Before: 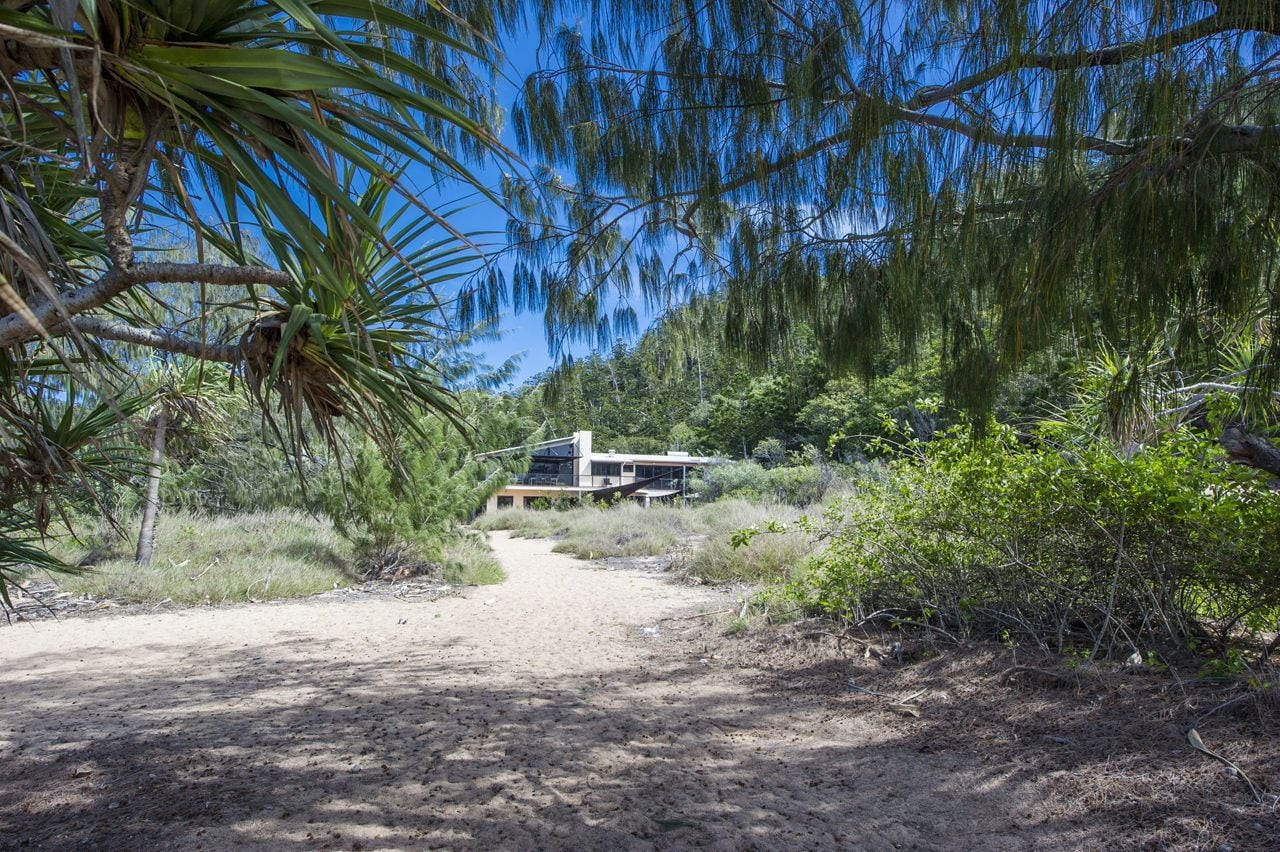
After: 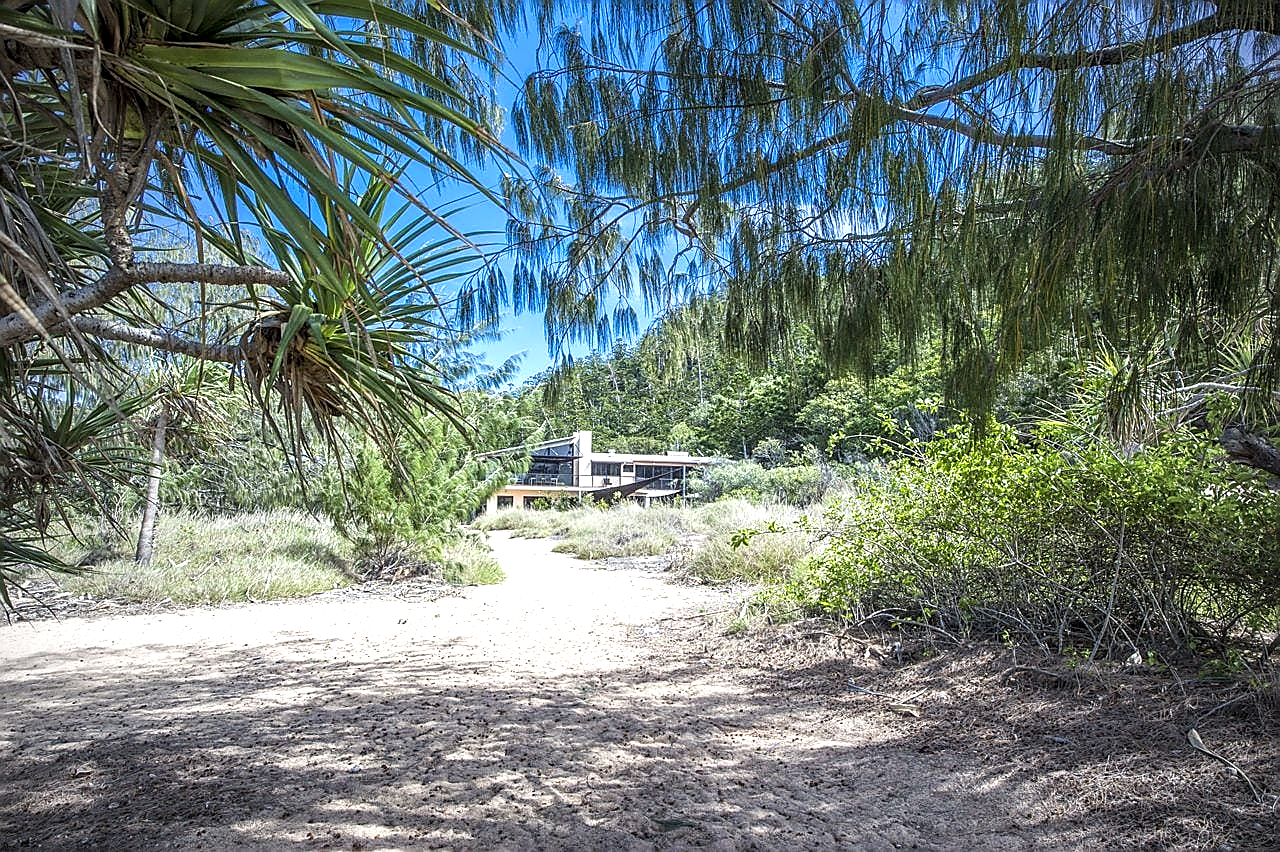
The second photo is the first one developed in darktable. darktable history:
local contrast: on, module defaults
vignetting: fall-off start 96.23%, fall-off radius 101.19%, width/height ratio 0.613
sharpen: radius 1.382, amount 1.246, threshold 0.822
exposure: exposure 0.755 EV, compensate highlight preservation false
